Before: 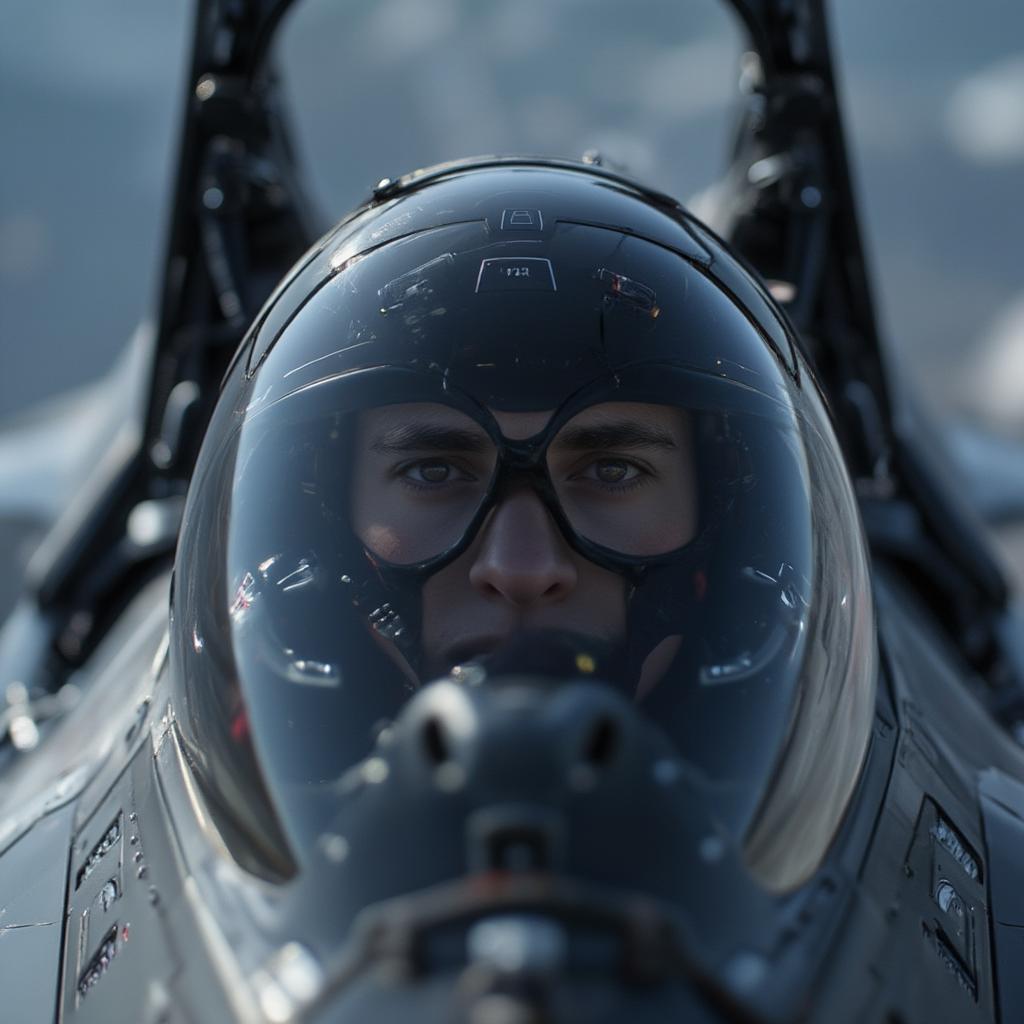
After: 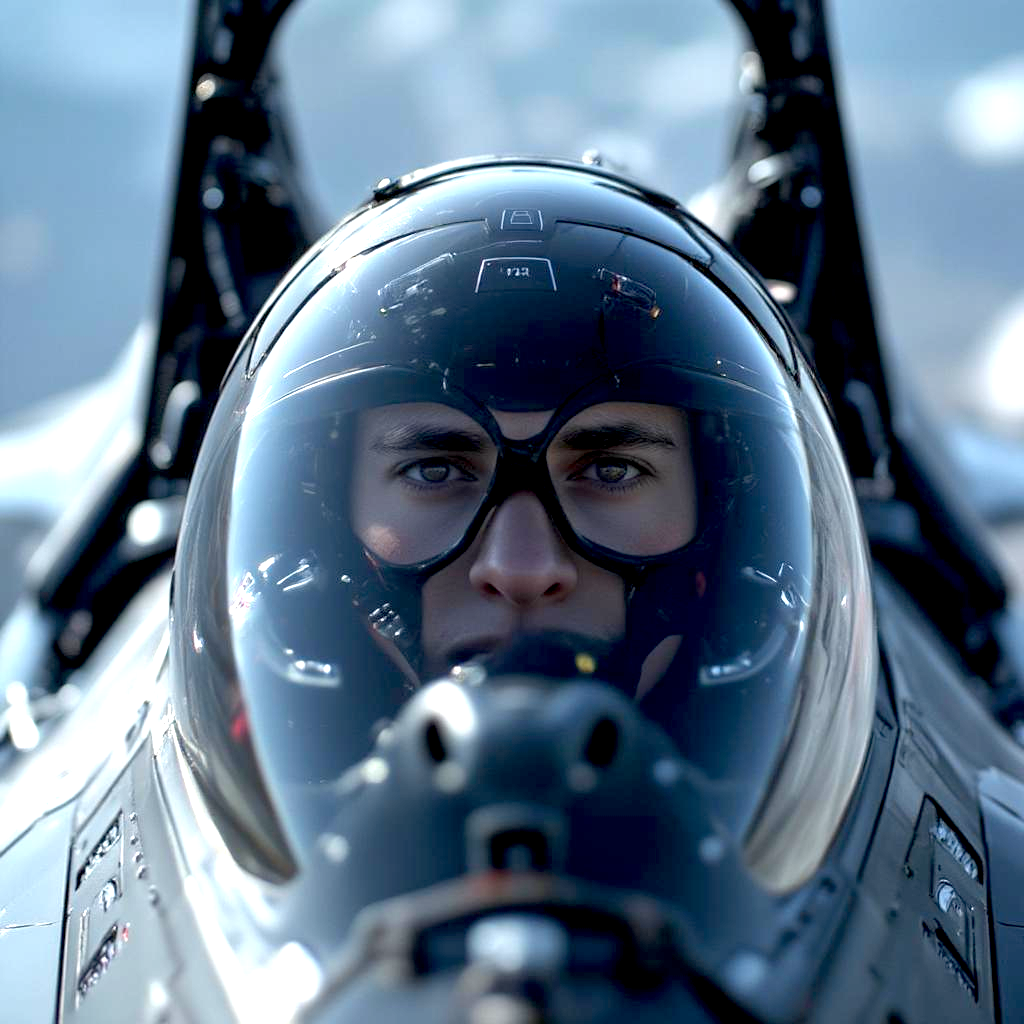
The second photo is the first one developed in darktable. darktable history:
tone equalizer: edges refinement/feathering 500, mask exposure compensation -1.57 EV, preserve details no
exposure: black level correction 0.009, exposure 1.425 EV, compensate highlight preservation false
